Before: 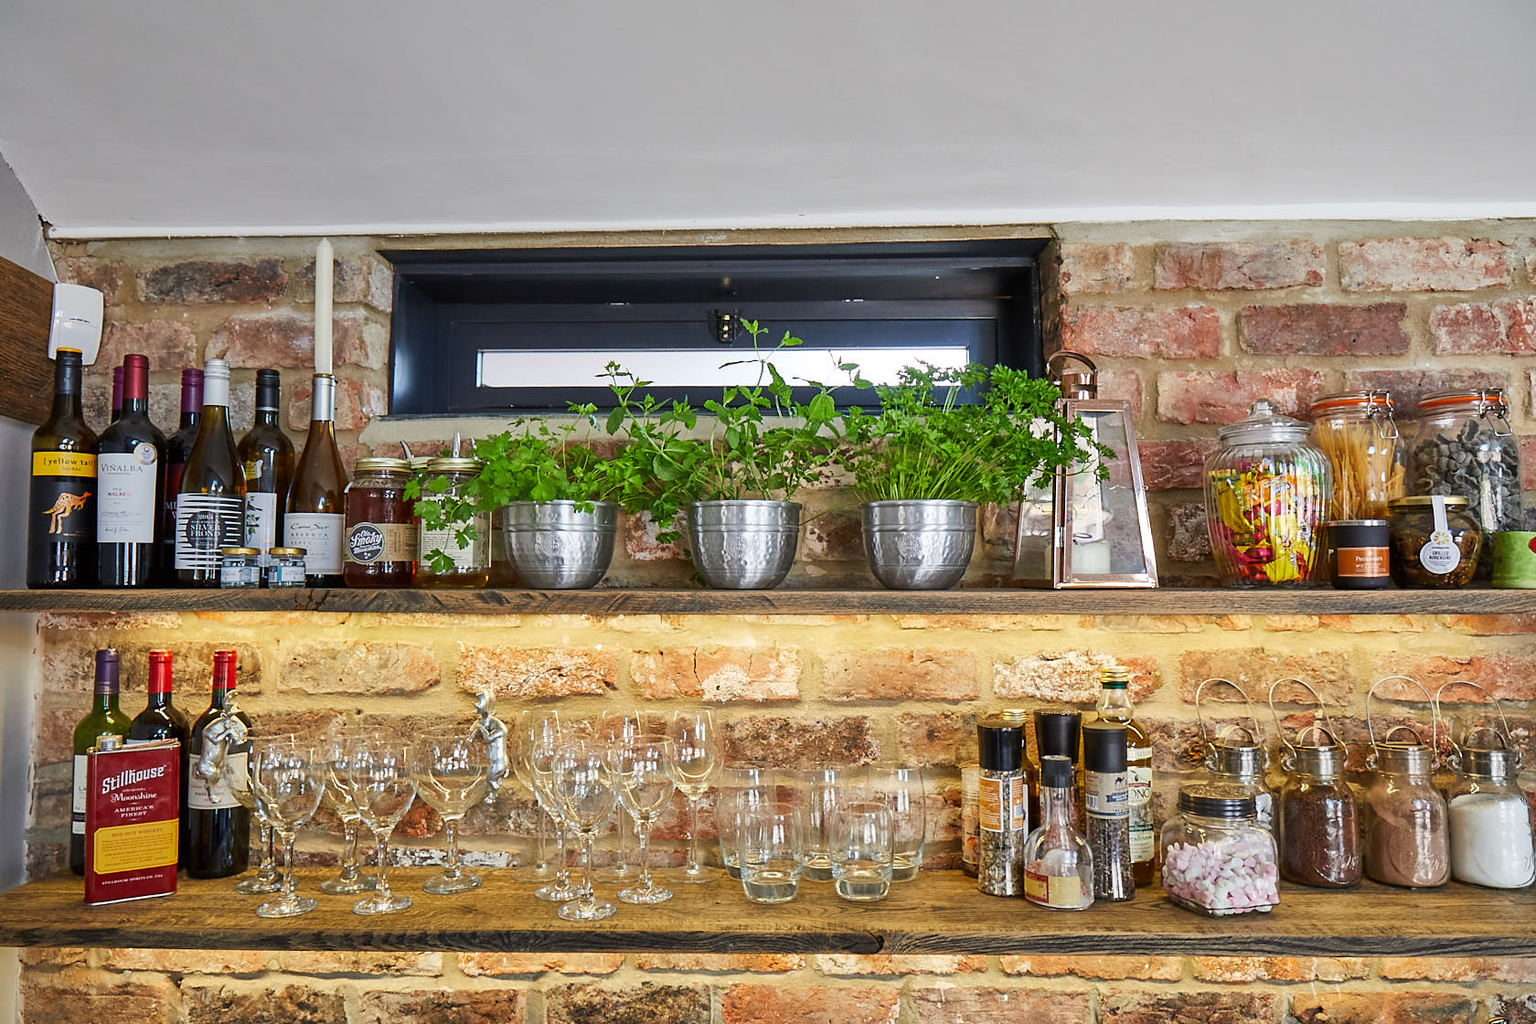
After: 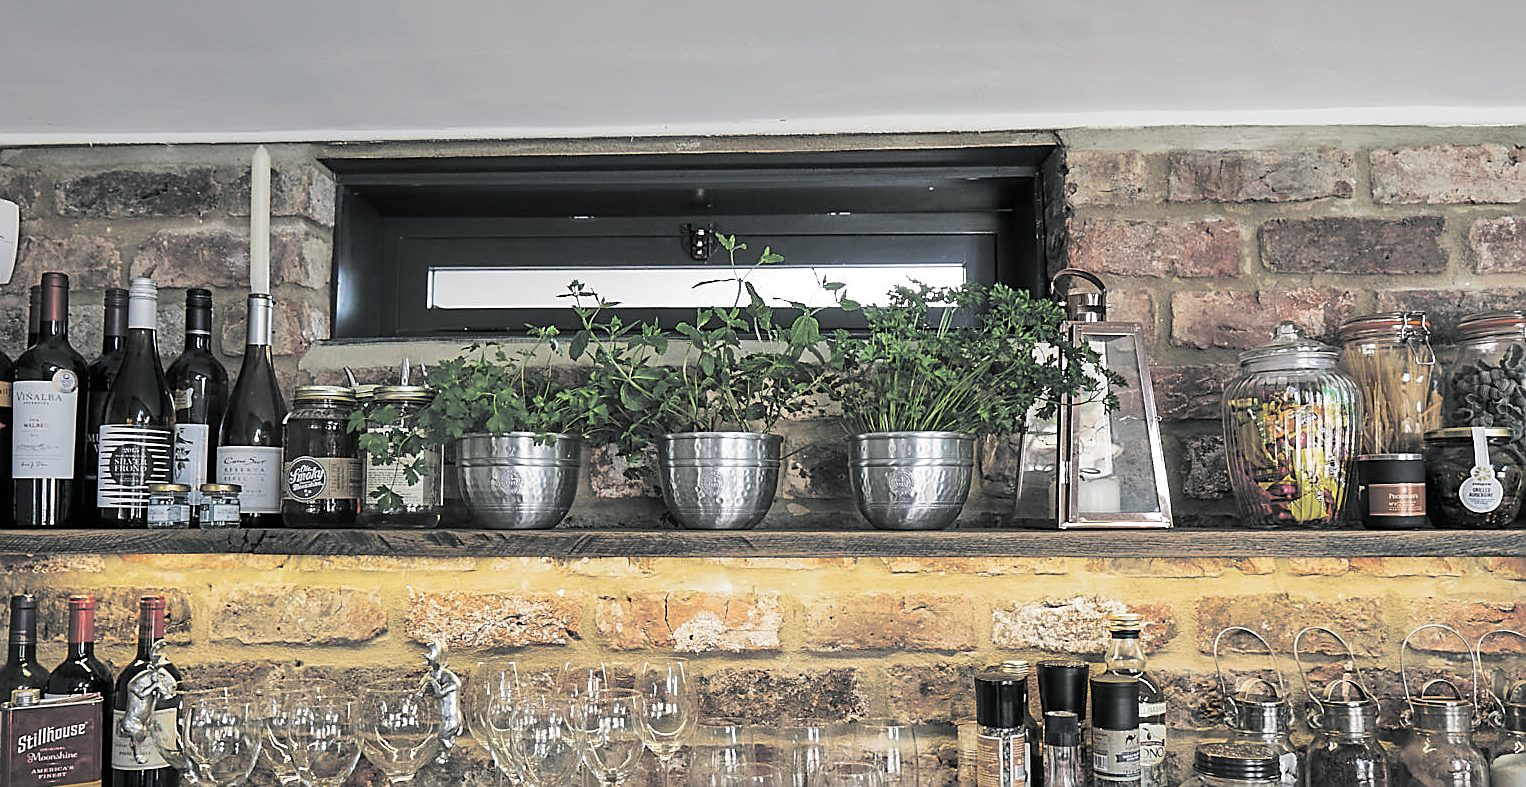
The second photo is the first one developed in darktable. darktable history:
crop: left 5.596%, top 10.314%, right 3.534%, bottom 19.395%
sharpen: on, module defaults
split-toning: shadows › hue 190.8°, shadows › saturation 0.05, highlights › hue 54°, highlights › saturation 0.05, compress 0%
